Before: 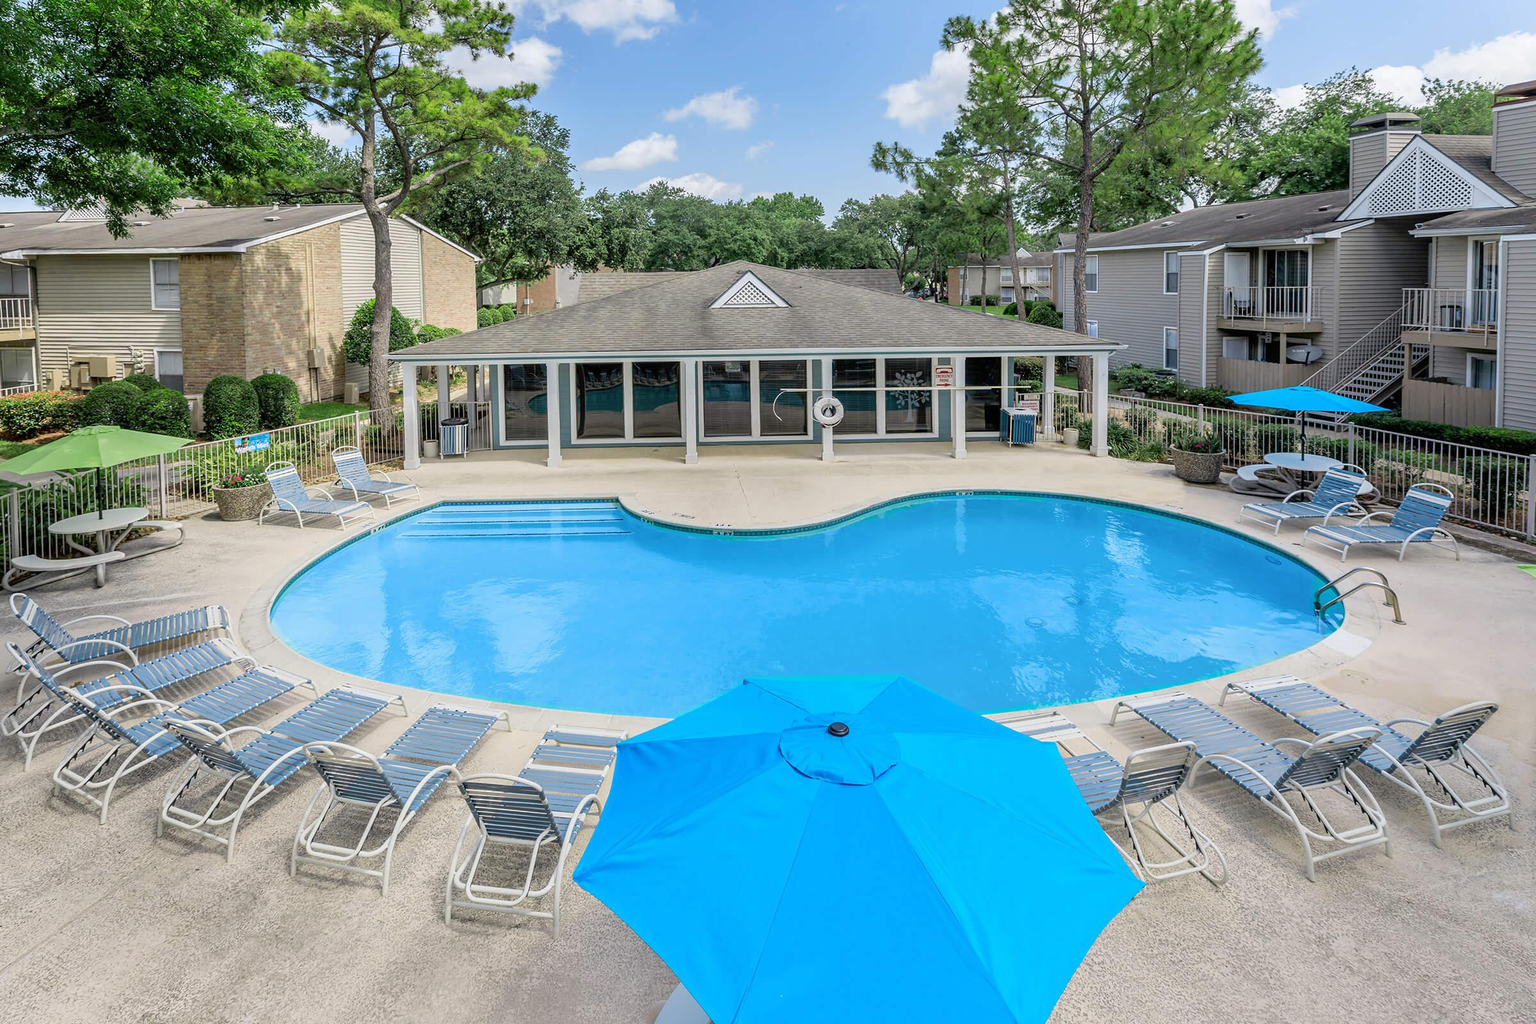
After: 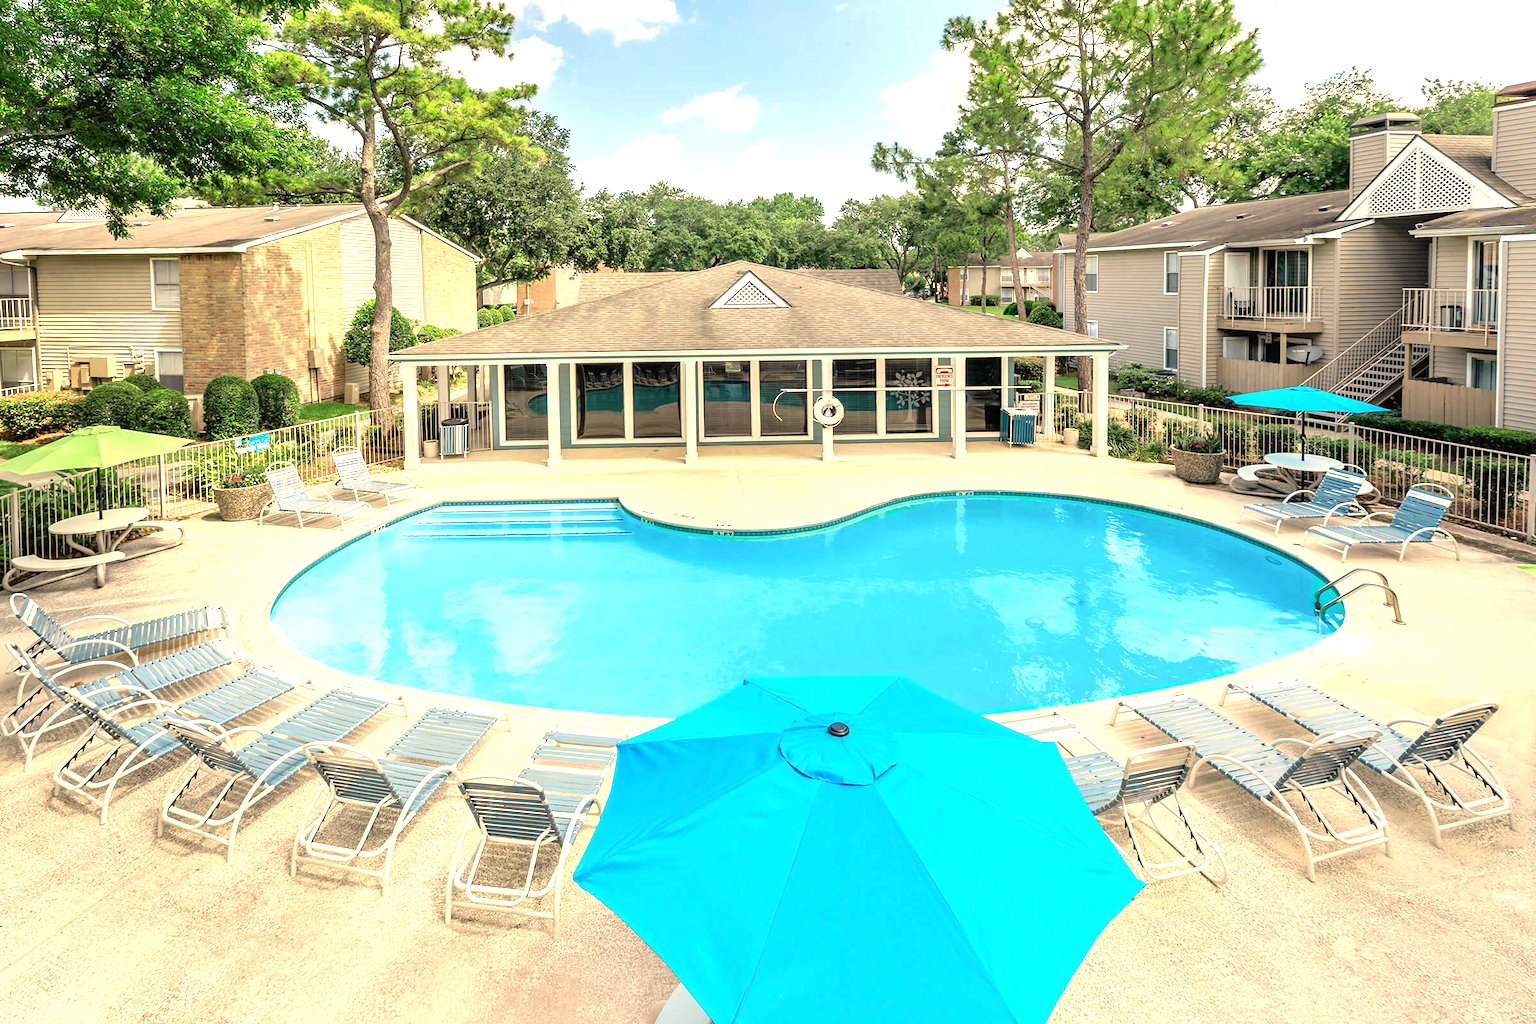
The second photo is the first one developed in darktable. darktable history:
exposure: exposure 0.999 EV, compensate highlight preservation false
white balance: red 1.123, blue 0.83
